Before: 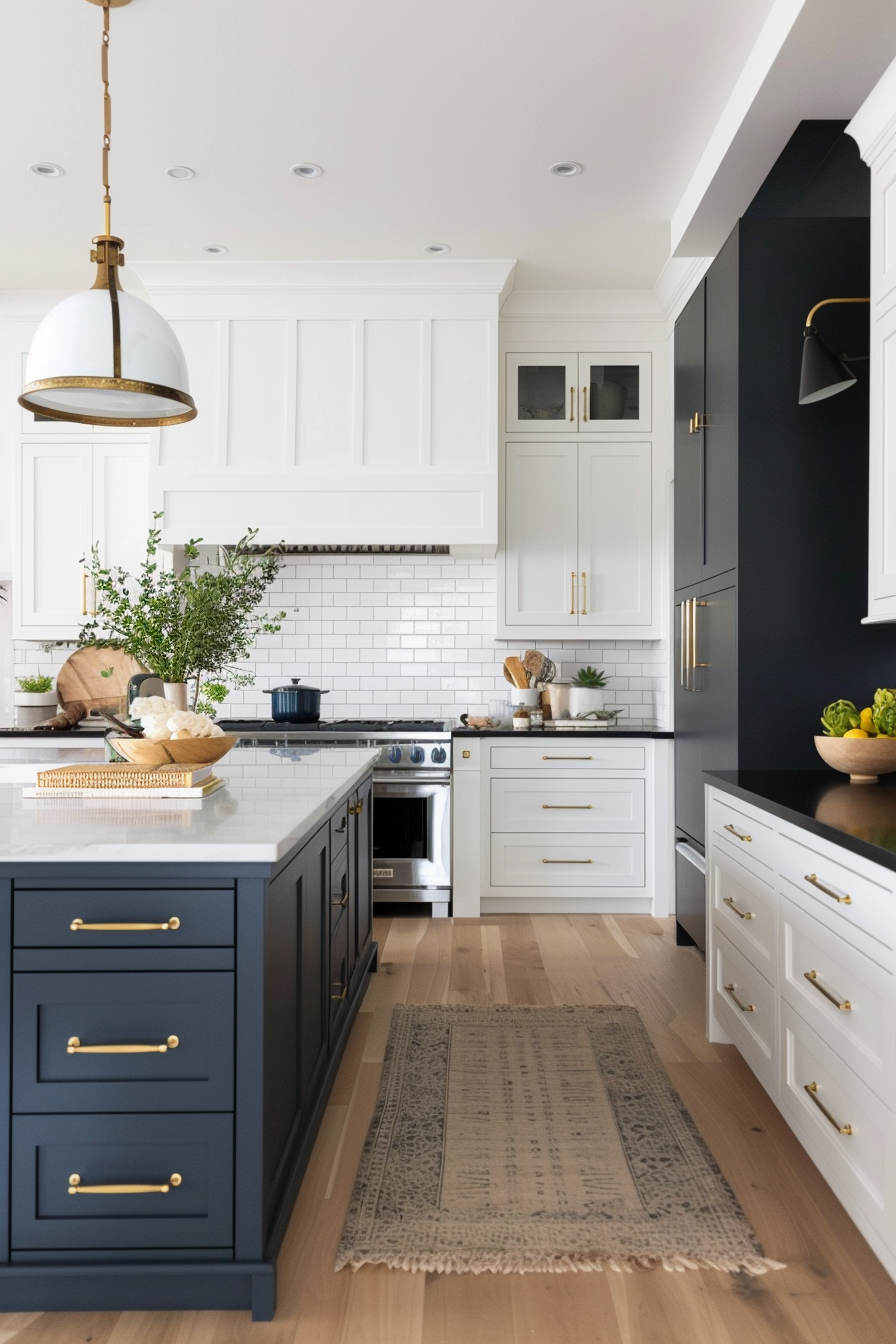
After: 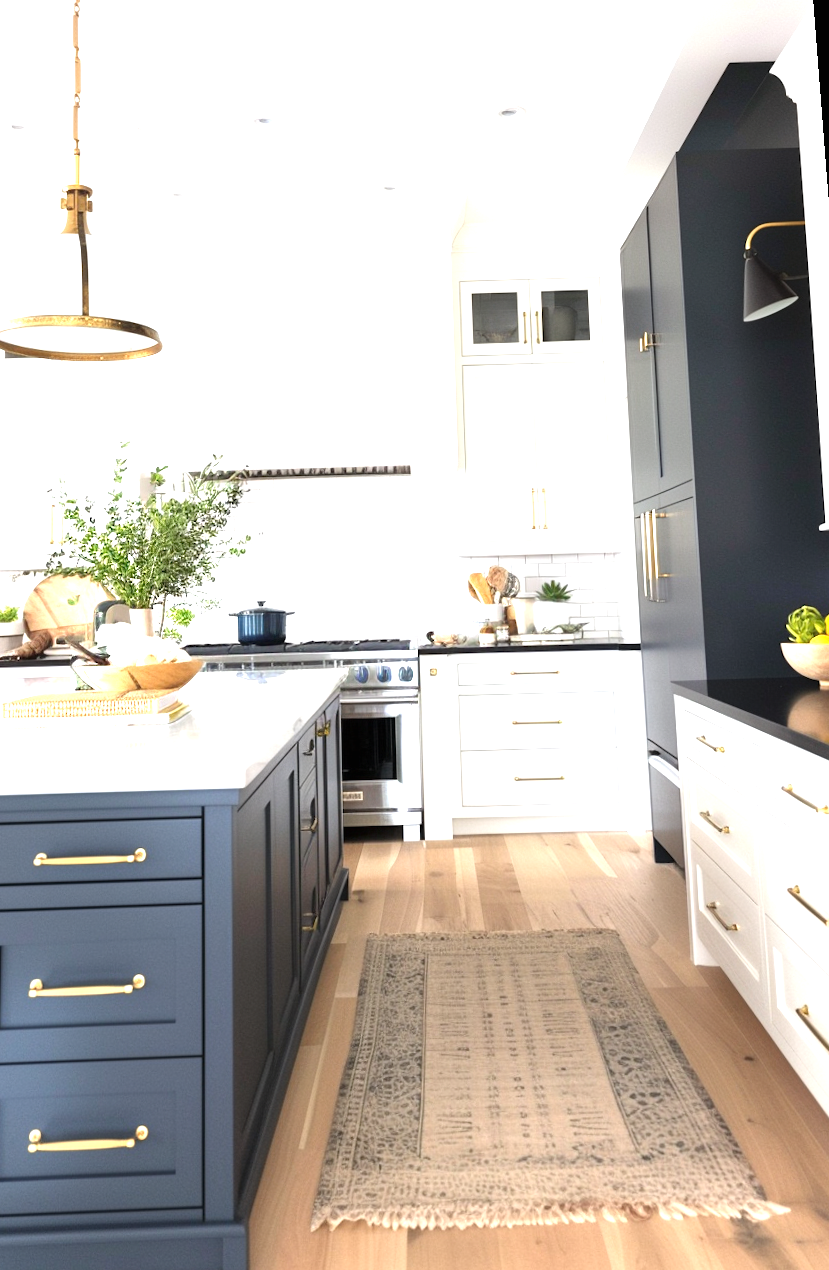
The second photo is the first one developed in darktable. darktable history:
rotate and perspective: rotation -1.68°, lens shift (vertical) -0.146, crop left 0.049, crop right 0.912, crop top 0.032, crop bottom 0.96
exposure: black level correction 0, exposure 1.45 EV, compensate exposure bias true, compensate highlight preservation false
